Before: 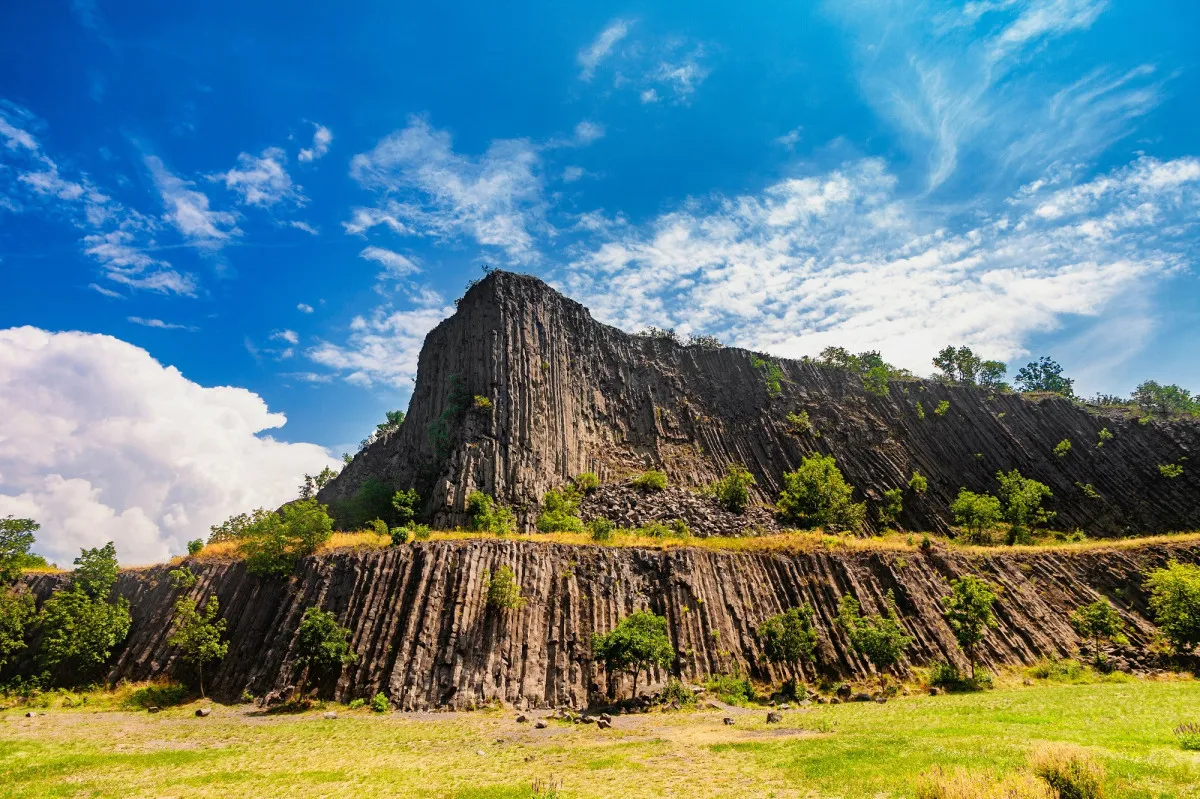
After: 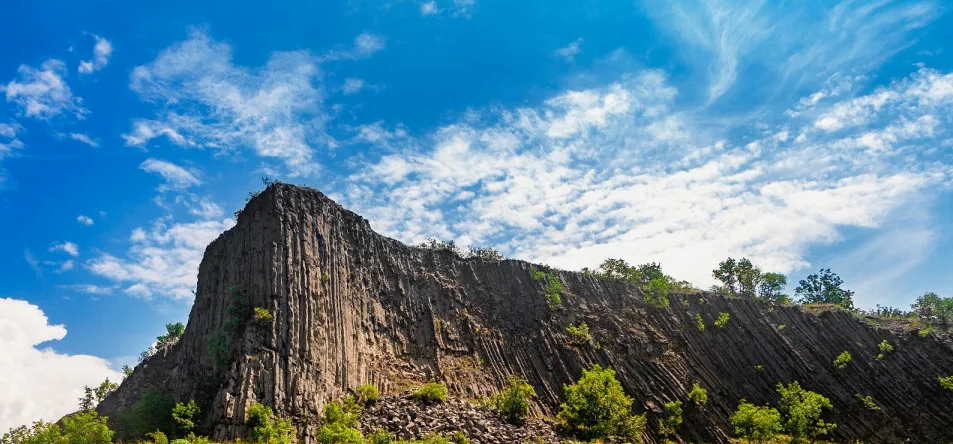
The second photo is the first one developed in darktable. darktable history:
crop: left 18.38%, top 11.092%, right 2.134%, bottom 33.217%
levels: levels [0, 0.492, 0.984]
